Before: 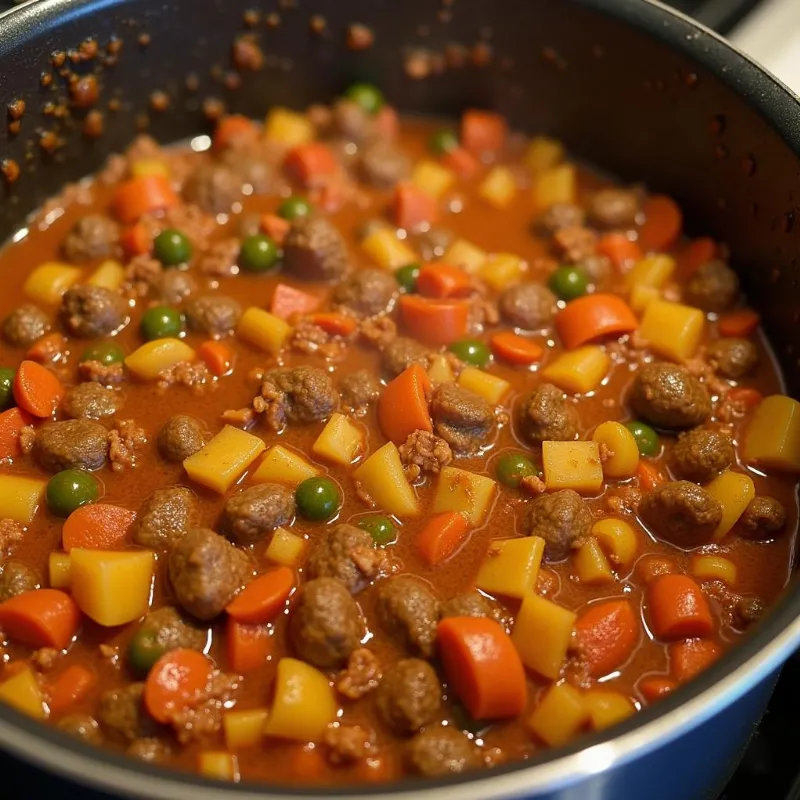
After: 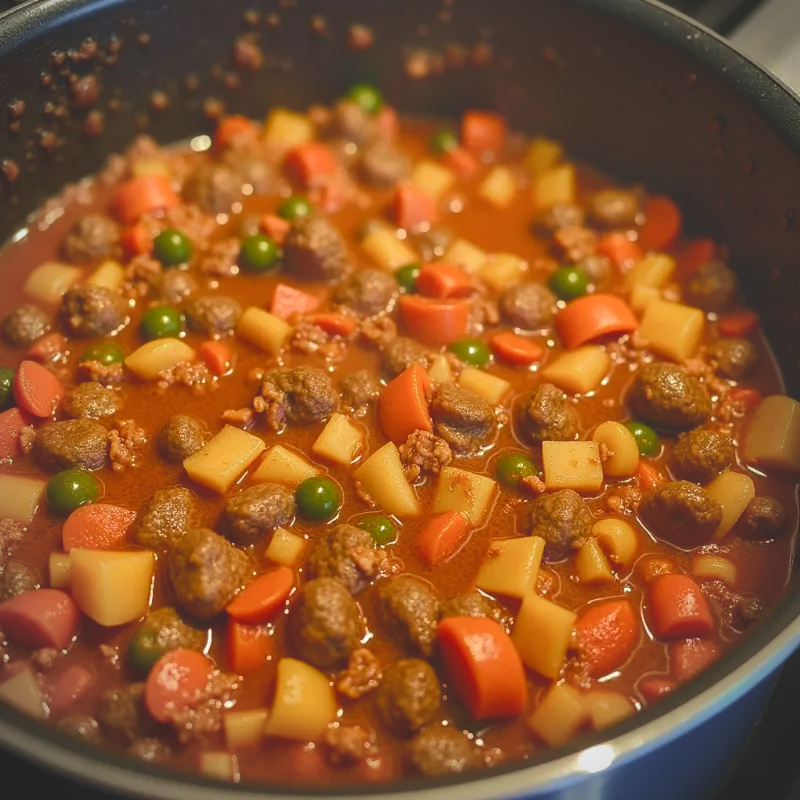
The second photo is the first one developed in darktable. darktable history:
local contrast: on, module defaults
color balance rgb: highlights gain › luminance 6.348%, highlights gain › chroma 2.528%, highlights gain › hue 88.07°, shadows fall-off 101.291%, linear chroma grading › global chroma 8.856%, perceptual saturation grading › global saturation 20%, perceptual saturation grading › highlights -49.3%, perceptual saturation grading › shadows 24.045%, mask middle-gray fulcrum 22.807%, global vibrance 20.297%
velvia: strength 44.44%
vignetting: on, module defaults
exposure: black level correction -0.03, compensate highlight preservation false
shadows and highlights: shadows 38.32, highlights -76.24
